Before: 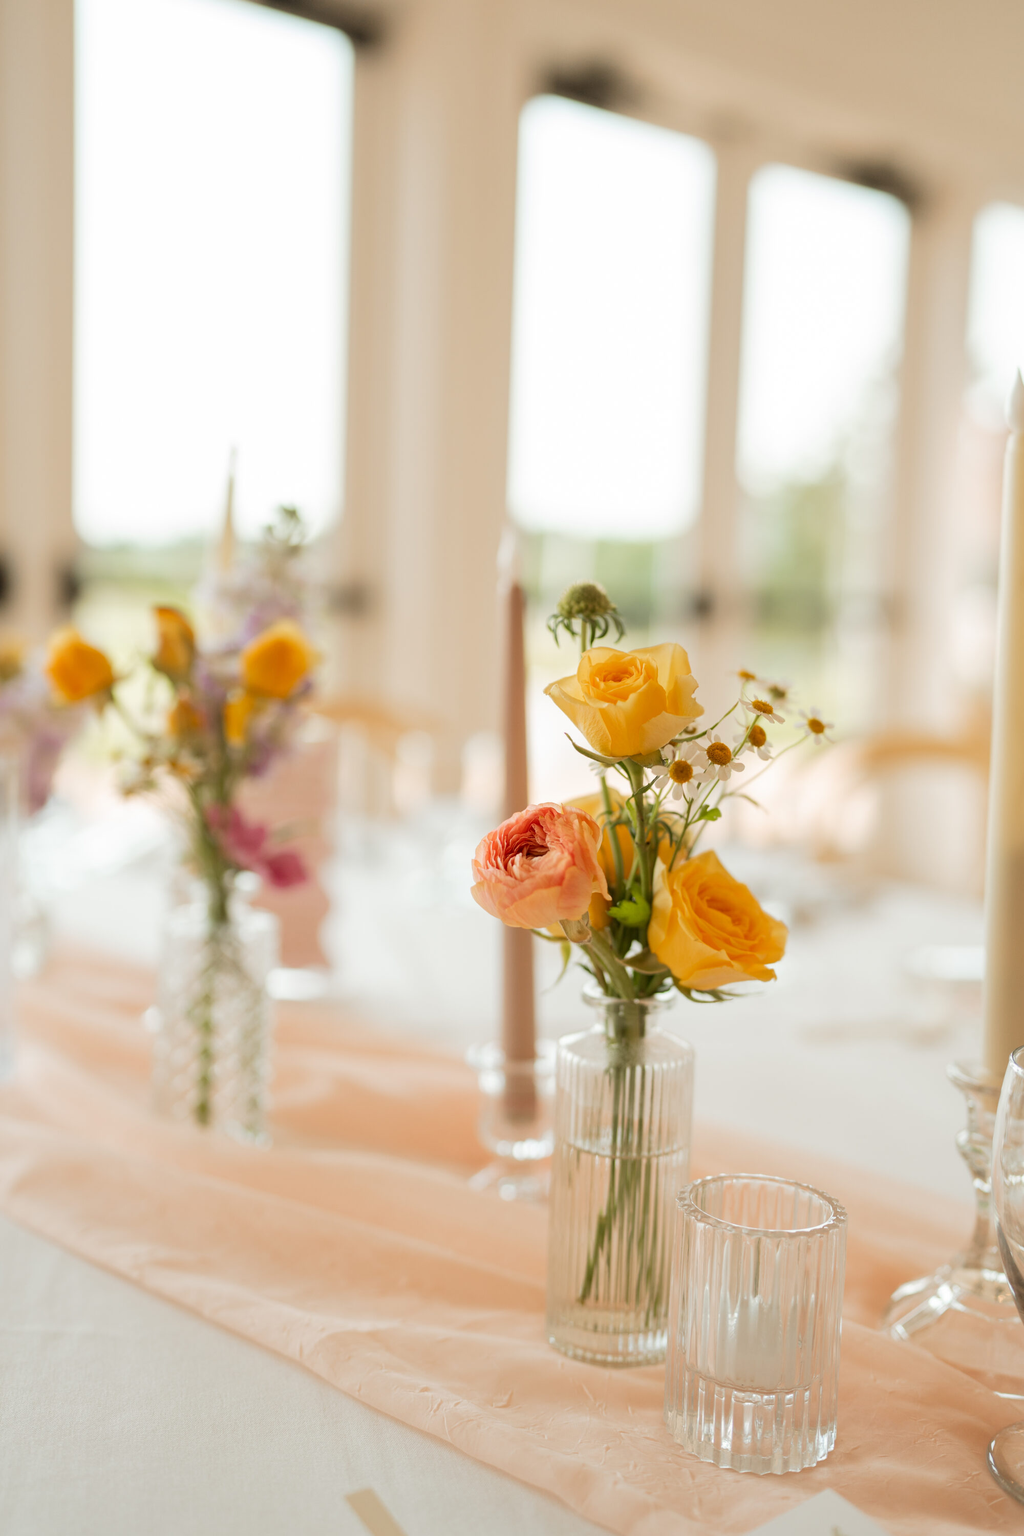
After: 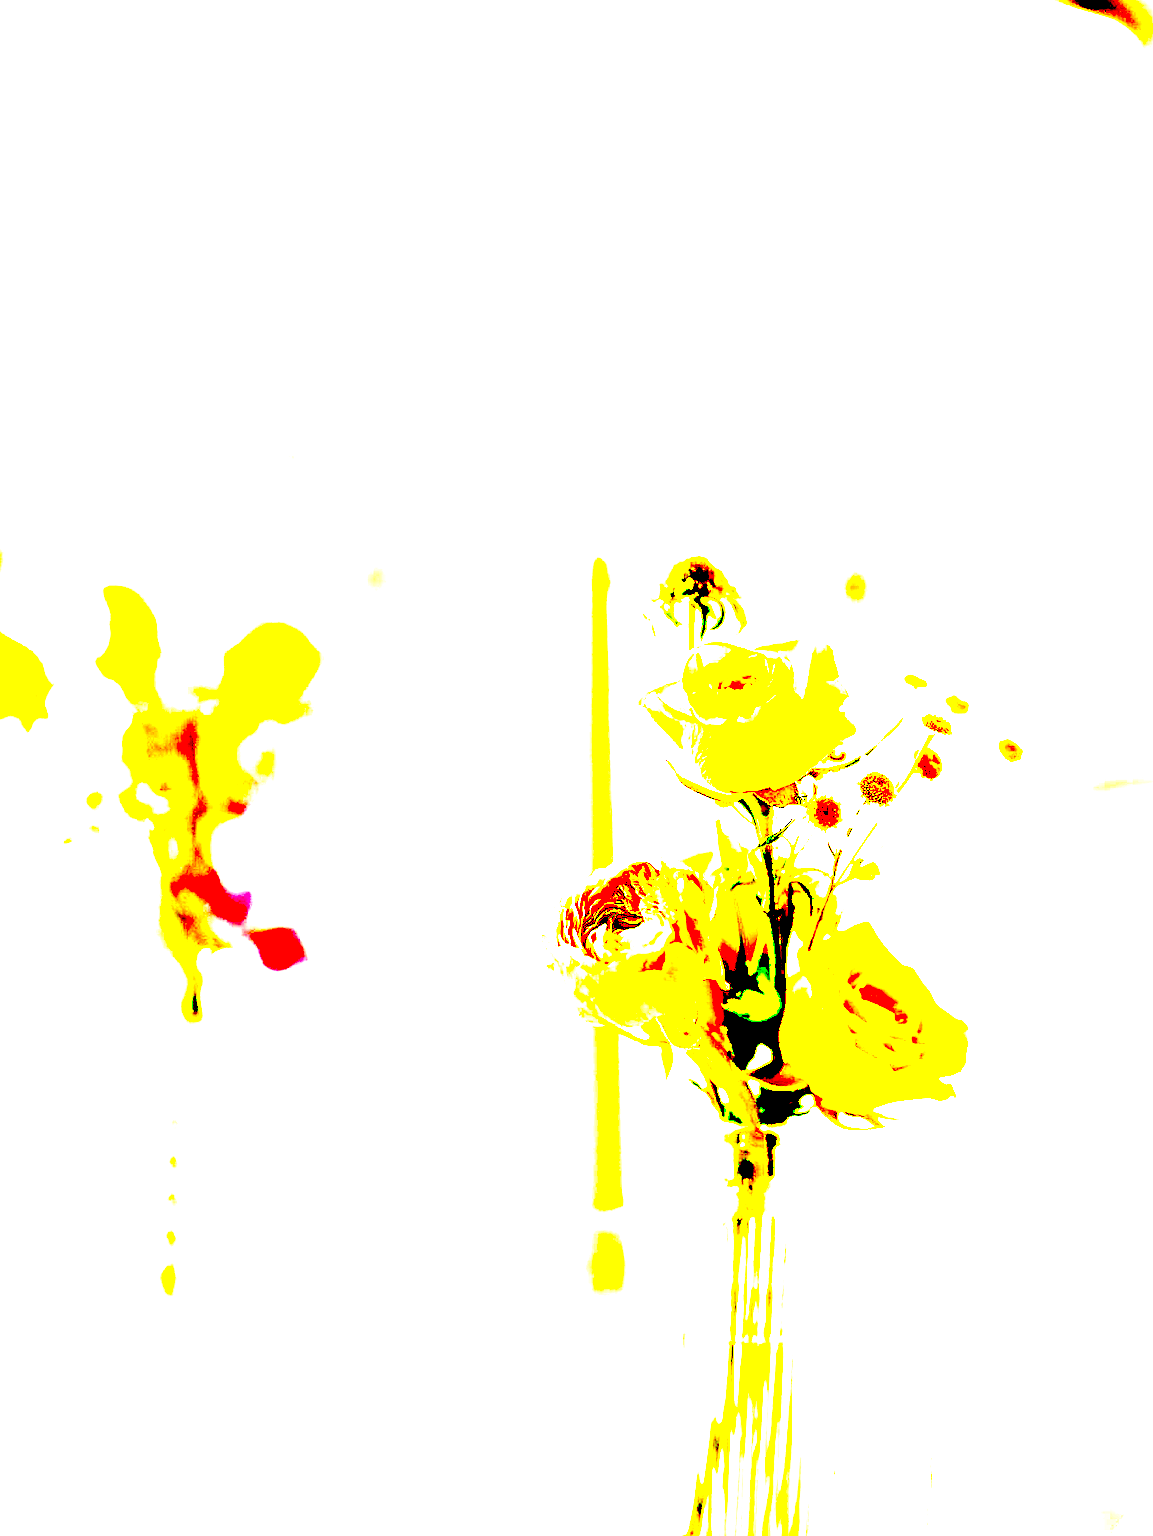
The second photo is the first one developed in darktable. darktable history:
exposure: black level correction 0.1, exposure 3.007 EV, compensate highlight preservation false
crop: left 7.886%, top 11.703%, right 10.053%, bottom 15.456%
sharpen: on, module defaults
